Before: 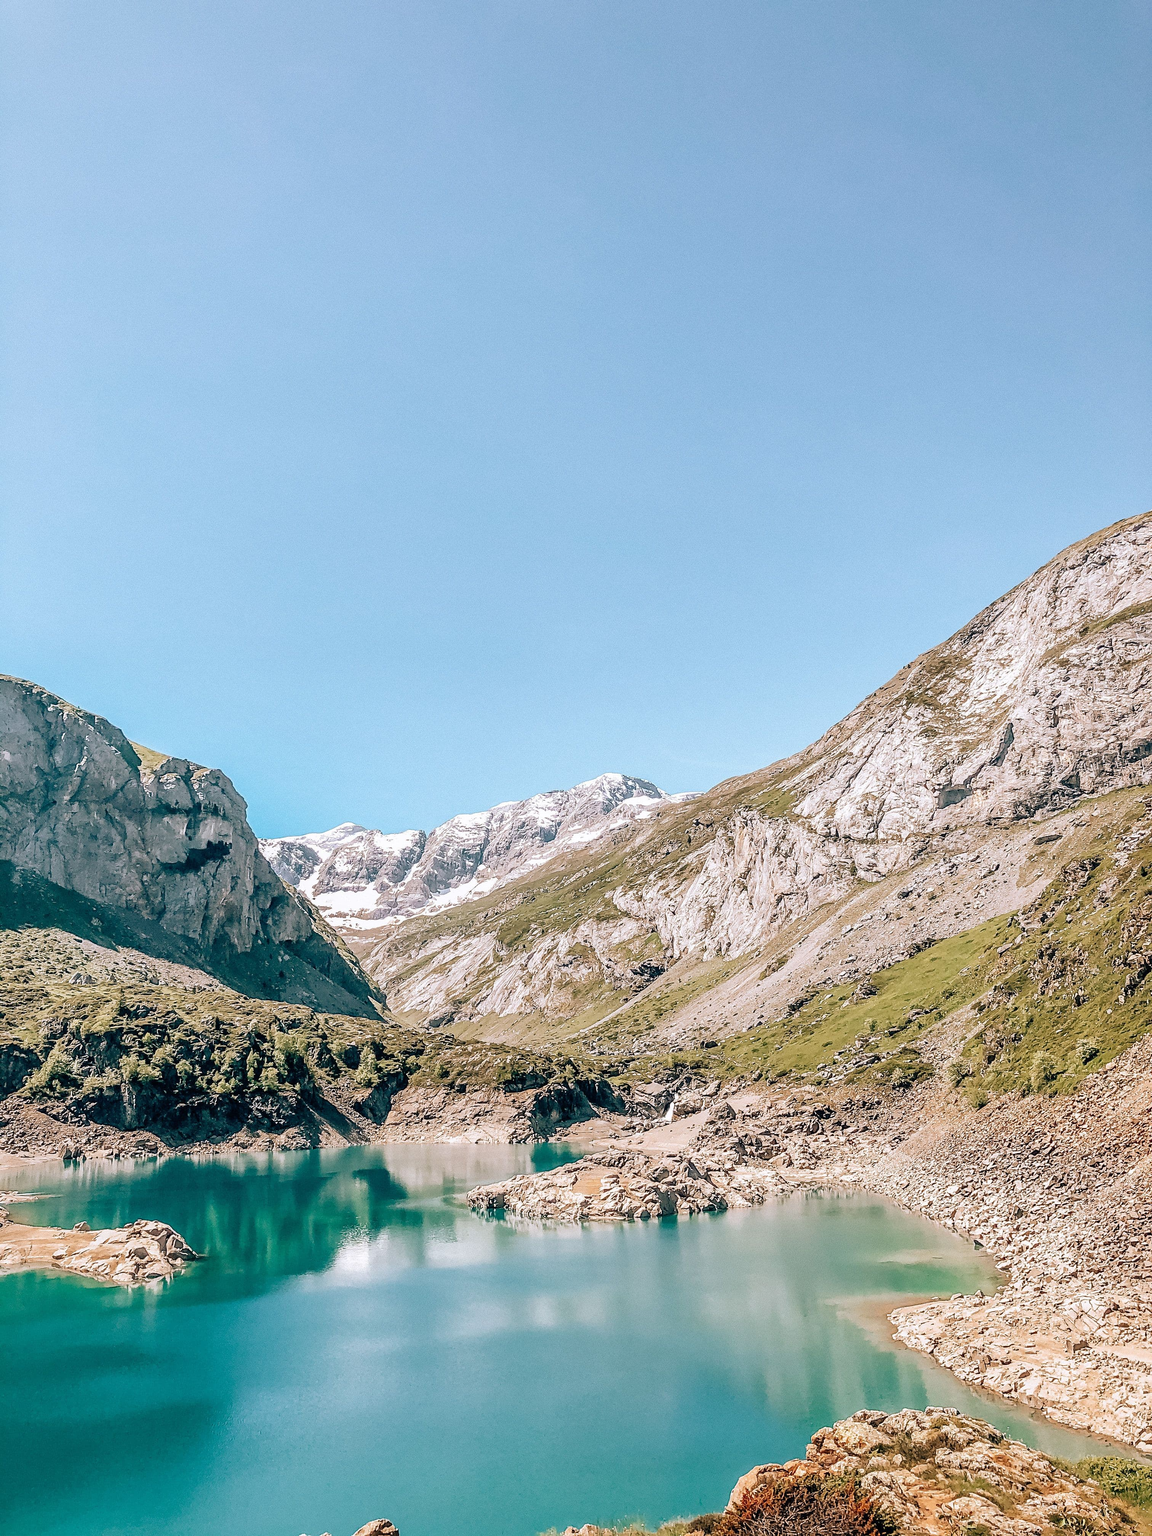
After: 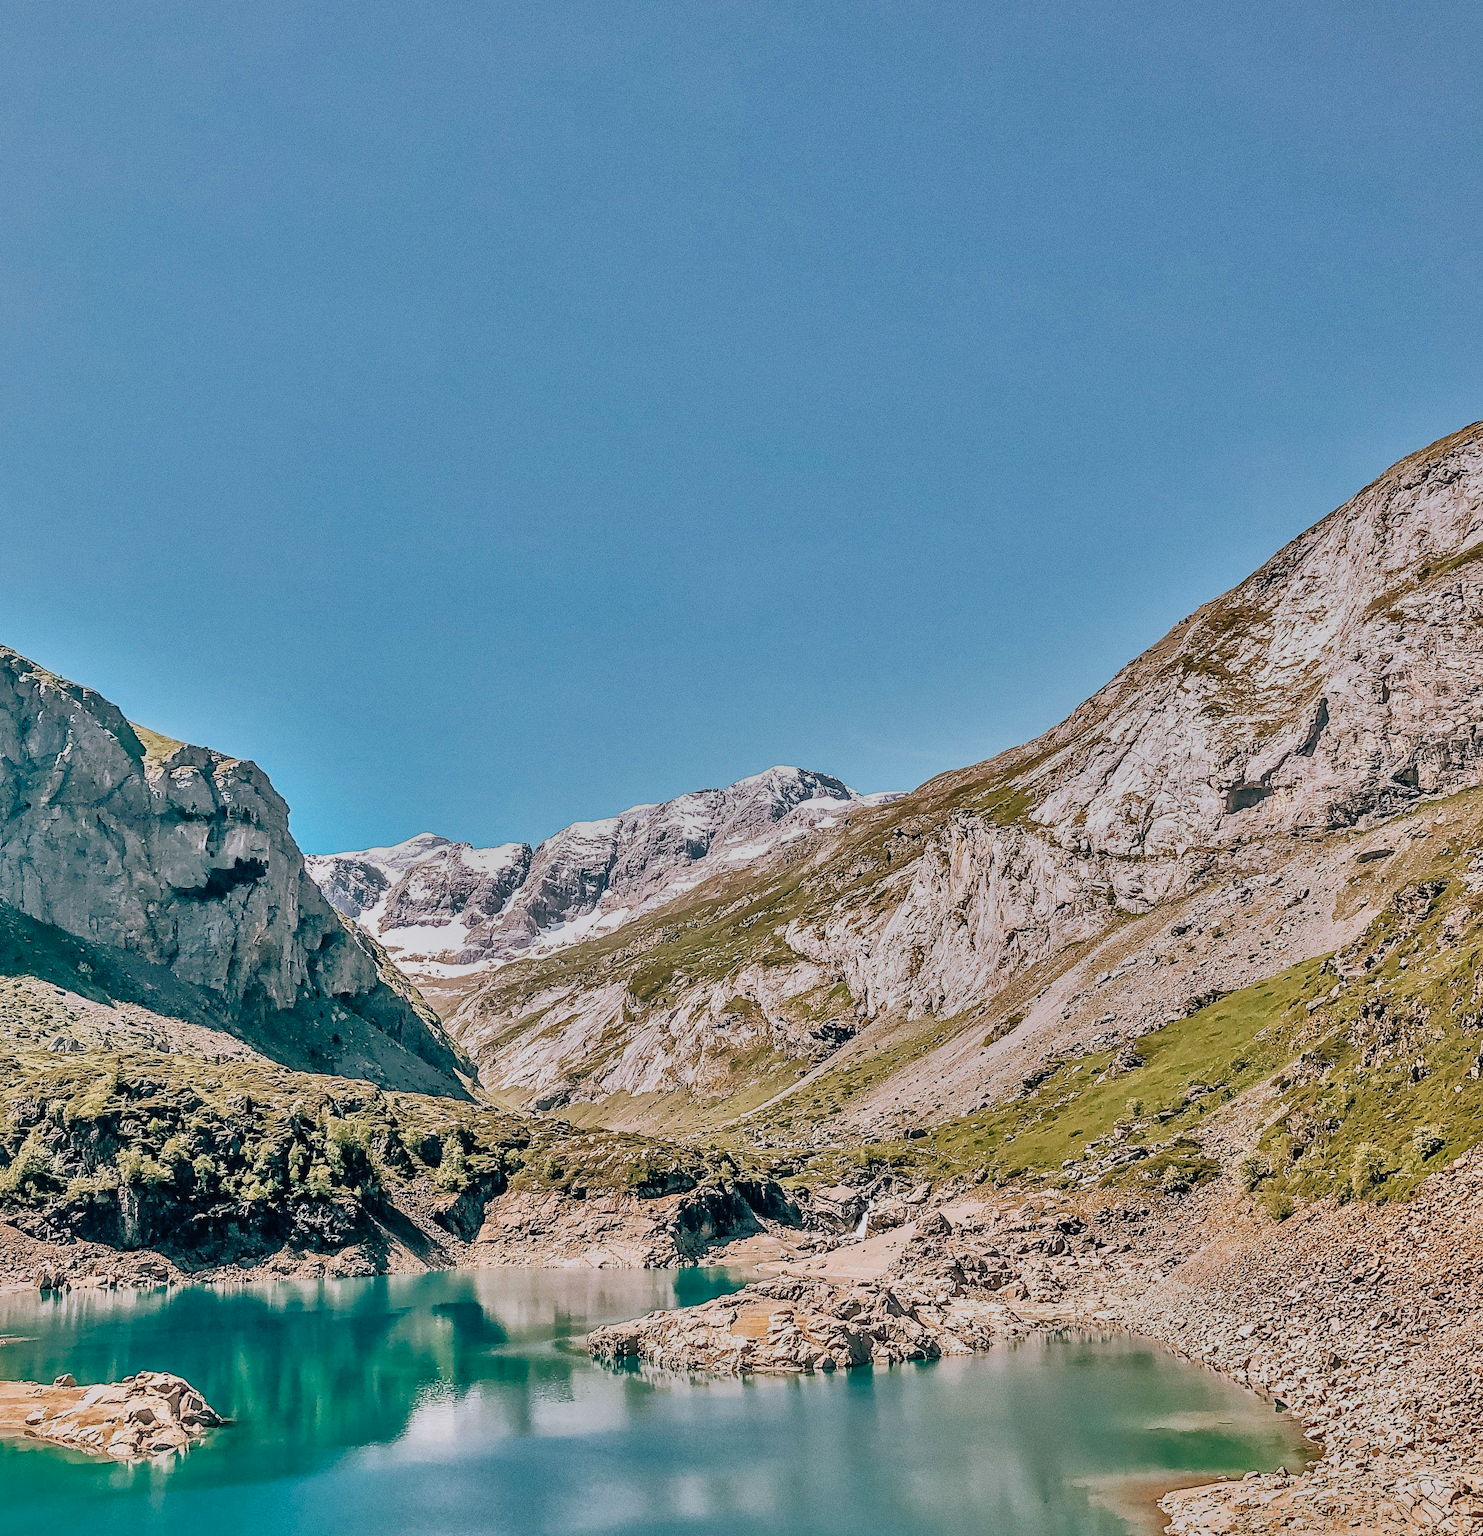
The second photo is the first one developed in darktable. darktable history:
shadows and highlights: shadows 80.34, white point adjustment -9.16, highlights -61.16, highlights color adjustment 49.48%, soften with gaussian
tone curve: curves: ch0 [(0, 0.009) (0.105, 0.08) (0.195, 0.18) (0.283, 0.316) (0.384, 0.434) (0.485, 0.531) (0.638, 0.69) (0.81, 0.872) (1, 0.977)]; ch1 [(0, 0) (0.161, 0.092) (0.35, 0.33) (0.379, 0.401) (0.456, 0.469) (0.502, 0.5) (0.525, 0.518) (0.586, 0.617) (0.635, 0.655) (1, 1)]; ch2 [(0, 0) (0.371, 0.362) (0.437, 0.437) (0.48, 0.49) (0.53, 0.515) (0.56, 0.571) (0.622, 0.606) (1, 1)]
crop and rotate: left 3.002%, top 13.566%, right 1.982%, bottom 12.665%
